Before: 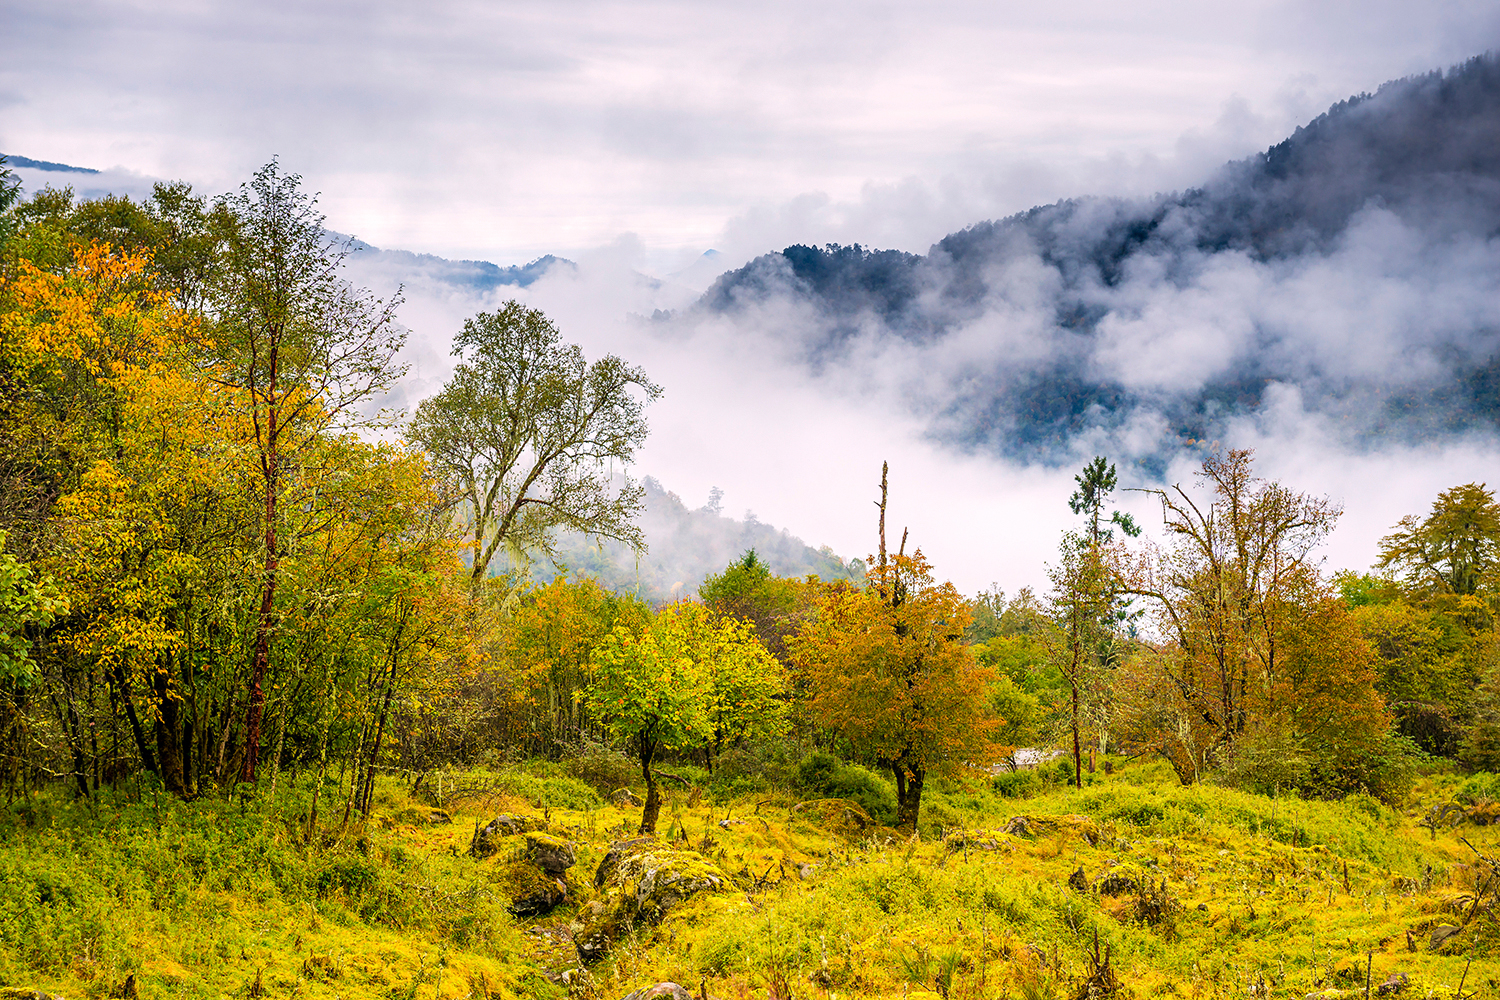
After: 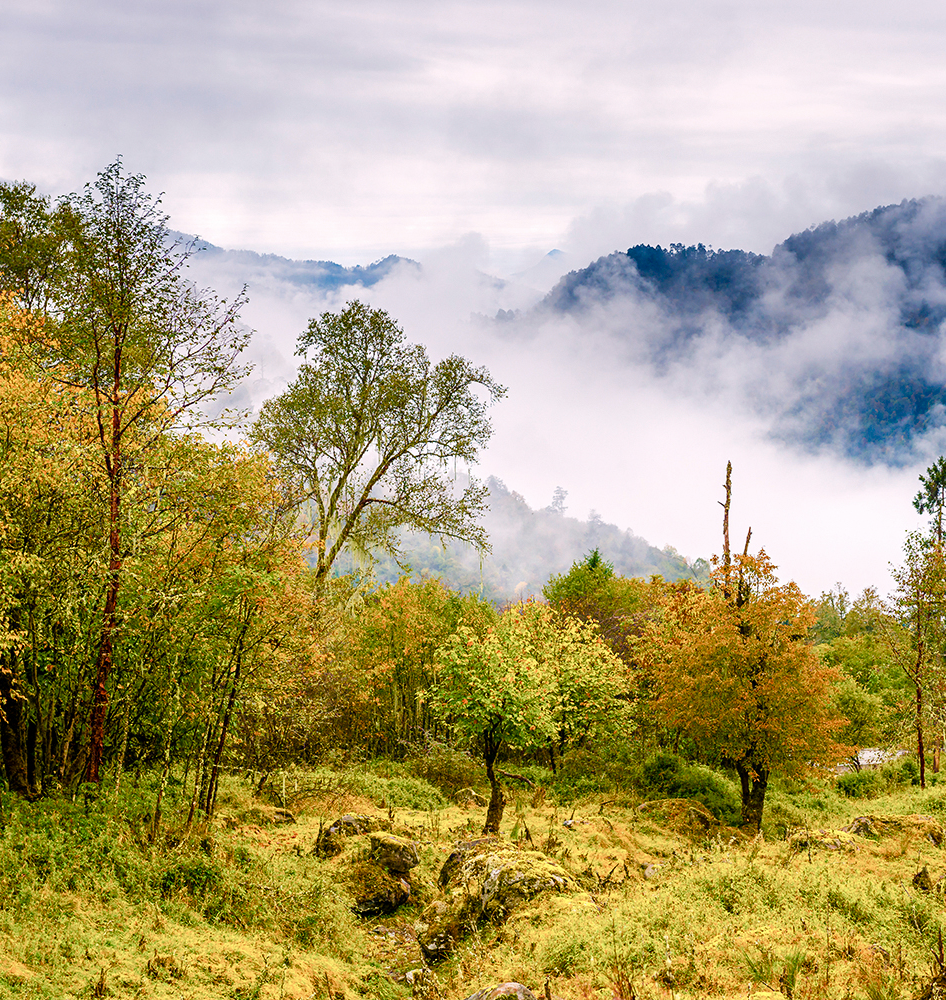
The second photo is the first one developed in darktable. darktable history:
crop: left 10.463%, right 26.457%
color balance rgb: linear chroma grading › mid-tones 8.002%, perceptual saturation grading › global saturation 20%, perceptual saturation grading › highlights -49.851%, perceptual saturation grading › shadows 24.013%, global vibrance 19.453%
